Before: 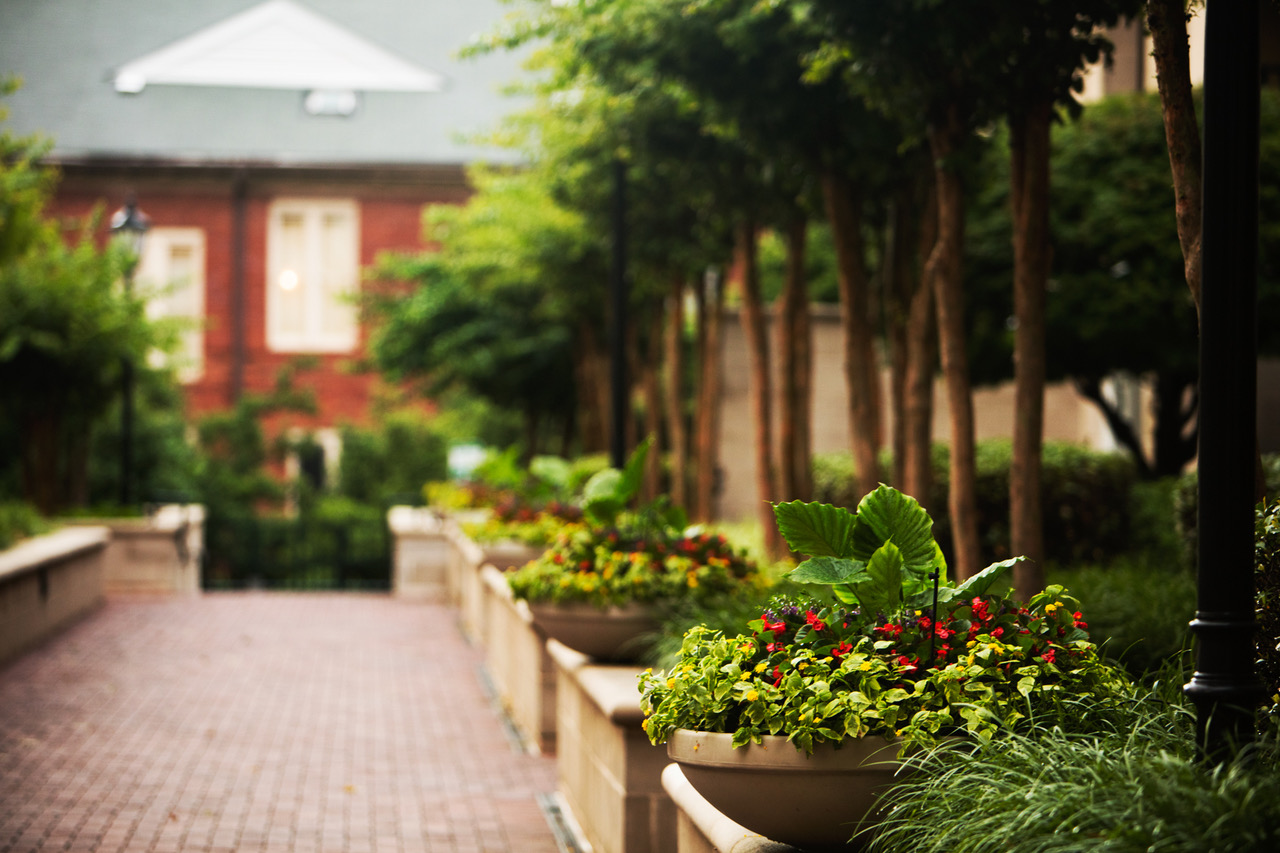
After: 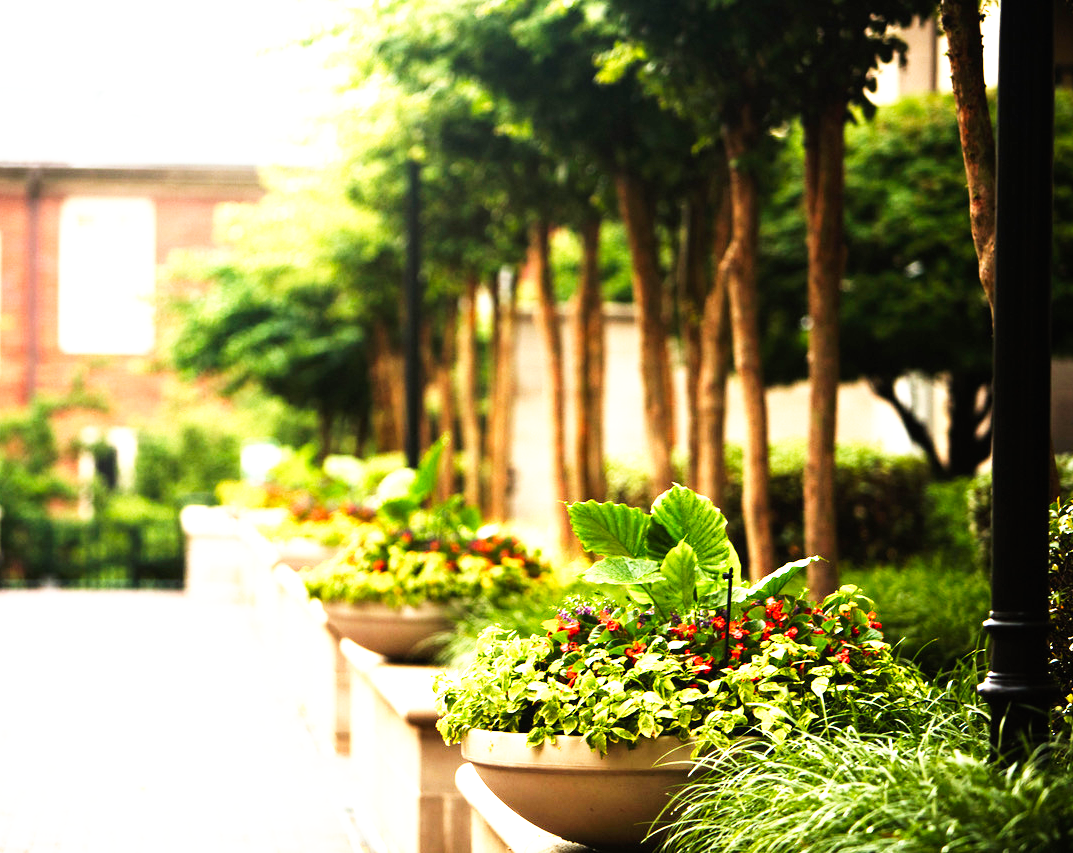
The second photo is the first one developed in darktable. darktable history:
base curve: curves: ch0 [(0, 0) (0.007, 0.004) (0.027, 0.03) (0.046, 0.07) (0.207, 0.54) (0.442, 0.872) (0.673, 0.972) (1, 1)], preserve colors none
crop: left 16.145%
exposure: black level correction 0, exposure 1.173 EV, compensate exposure bias true, compensate highlight preservation false
